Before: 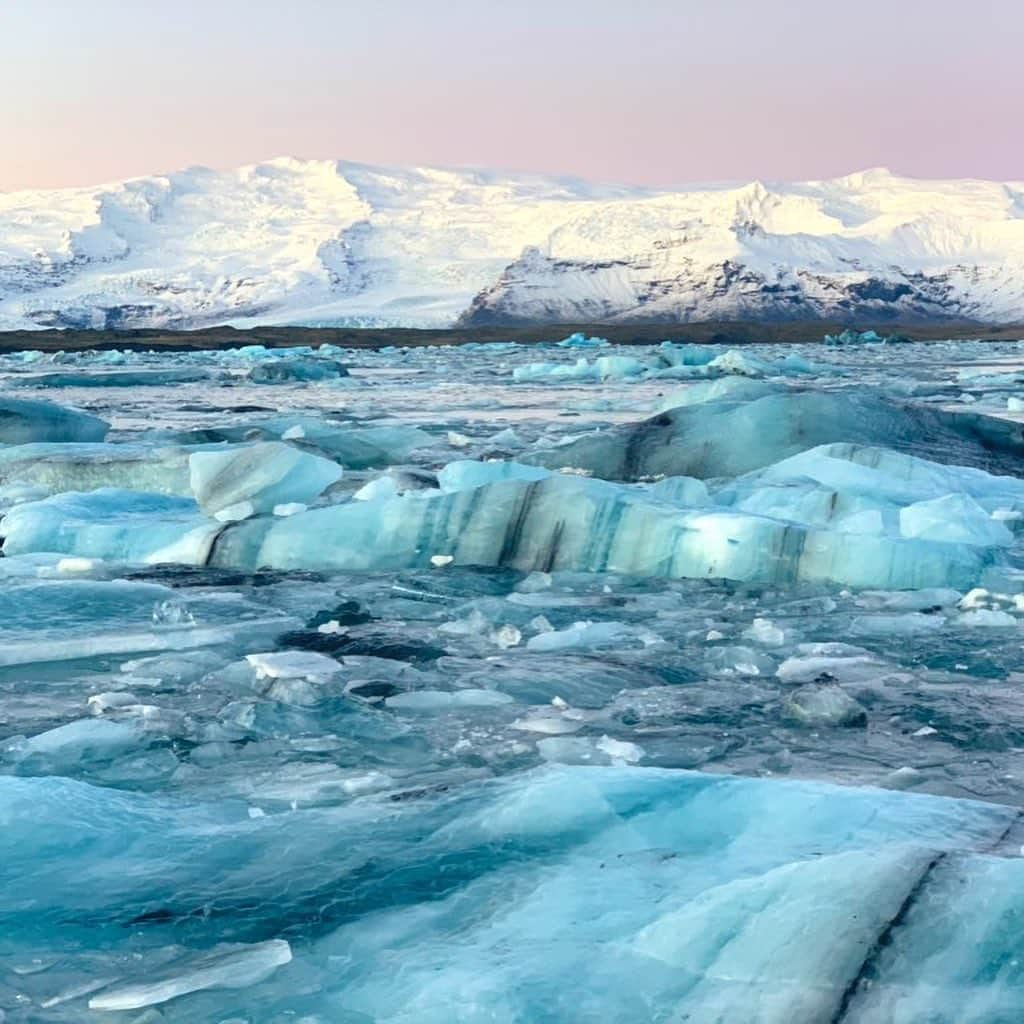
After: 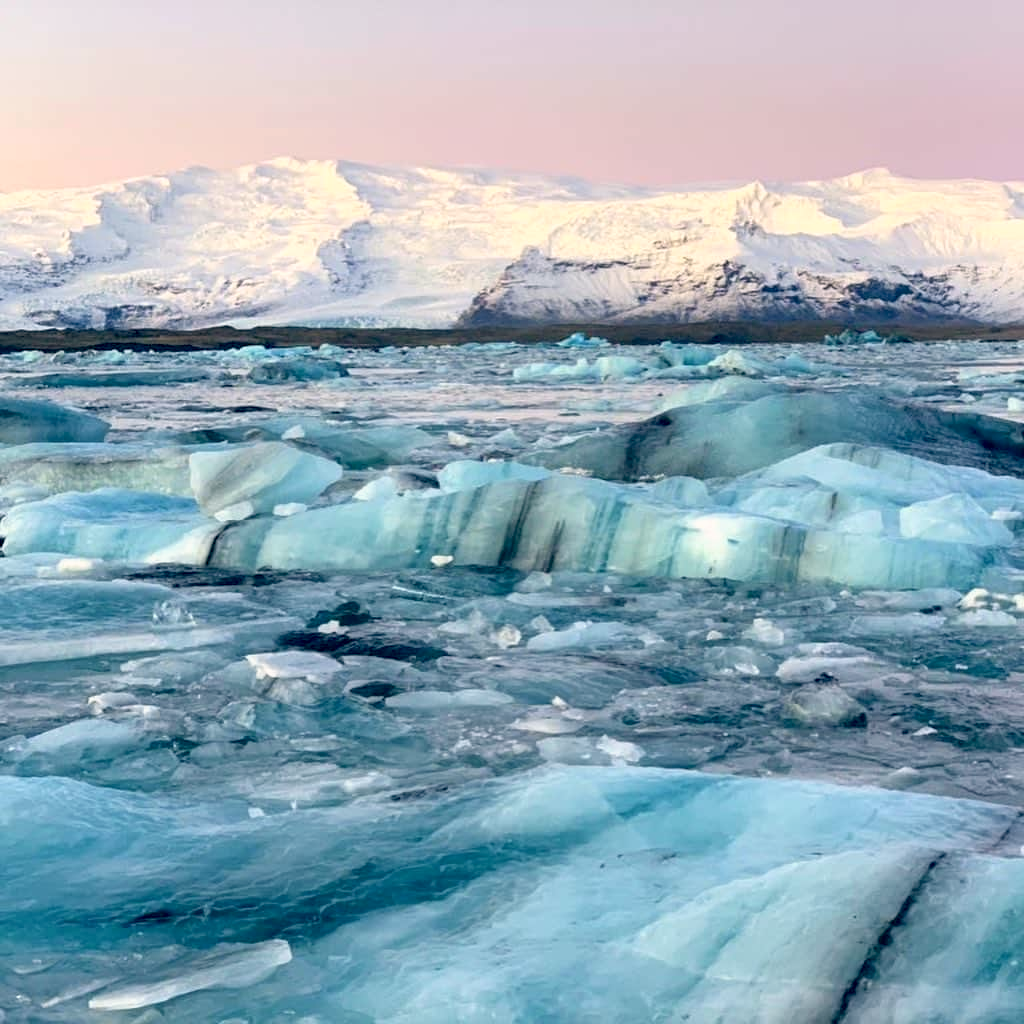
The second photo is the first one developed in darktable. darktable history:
exposure: black level correction 0.013, compensate exposure bias true, compensate highlight preservation false
color correction: highlights a* 5.8, highlights b* 4.9
